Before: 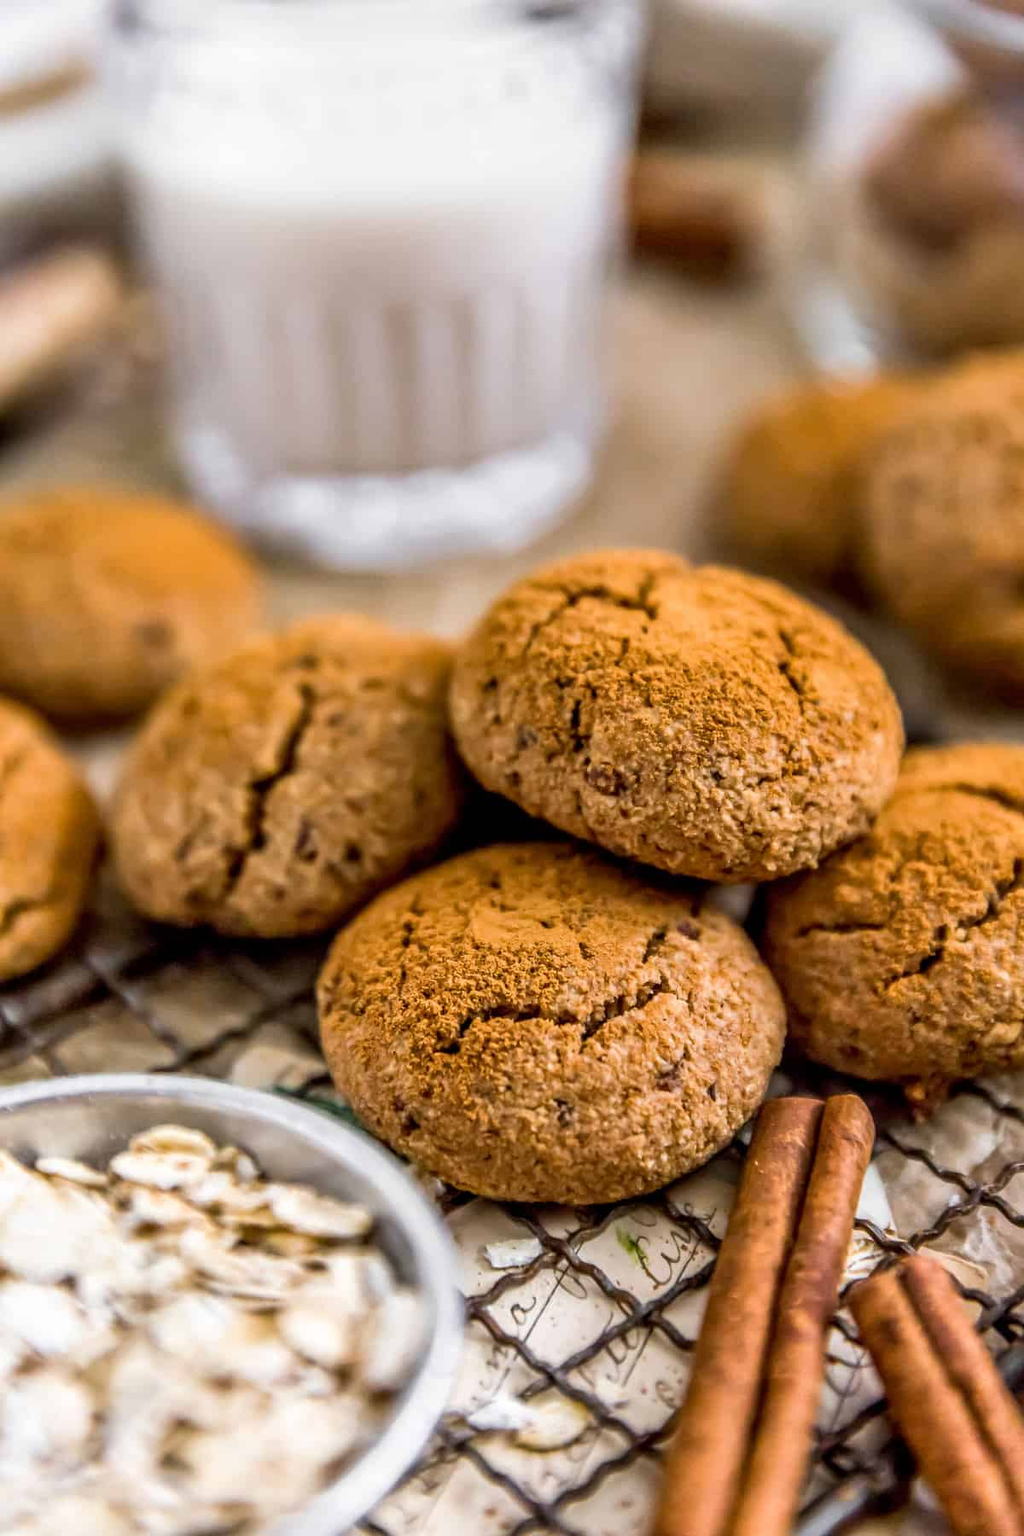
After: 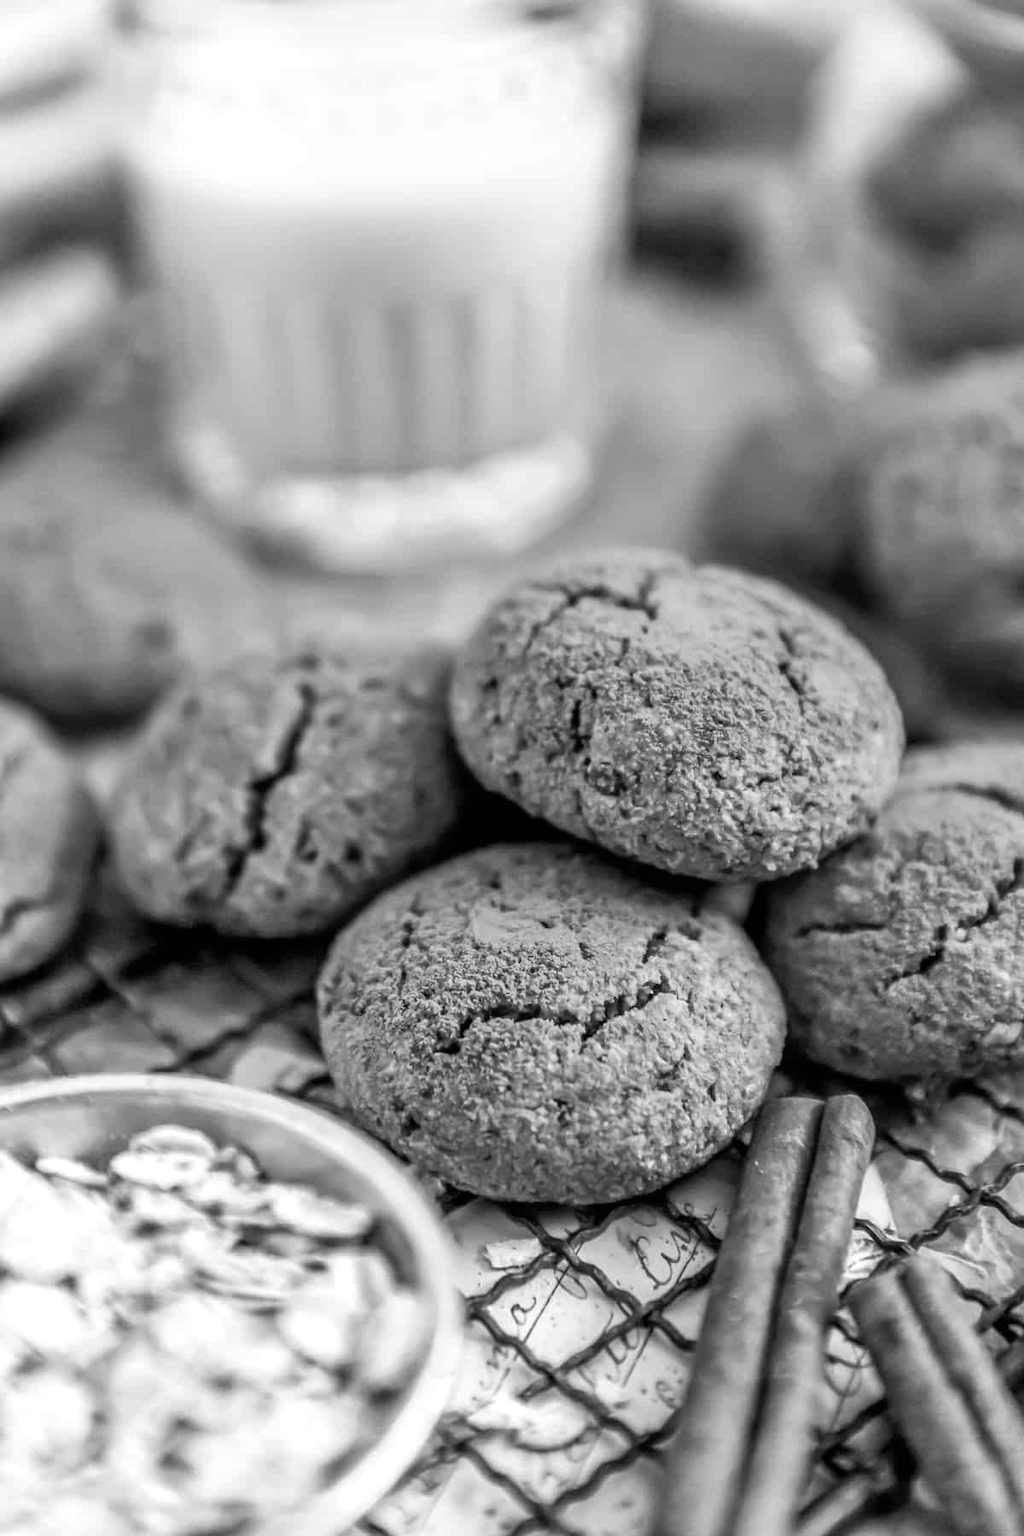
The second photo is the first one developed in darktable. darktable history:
monochrome: on, module defaults
exposure: exposure 0.127 EV, compensate highlight preservation false
